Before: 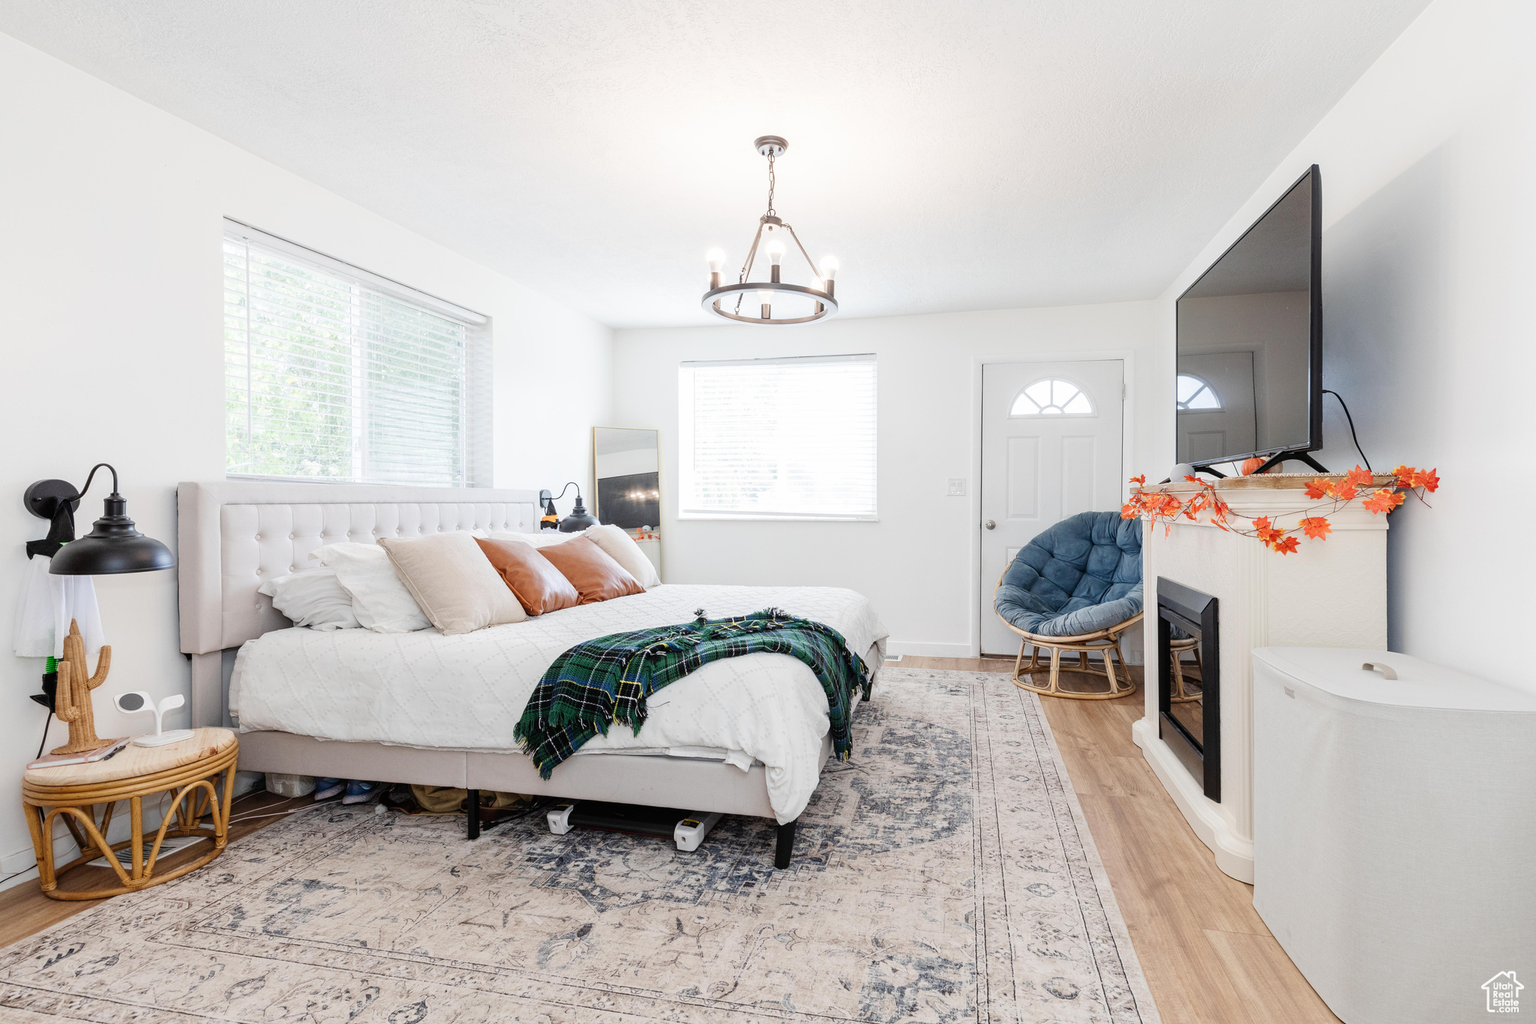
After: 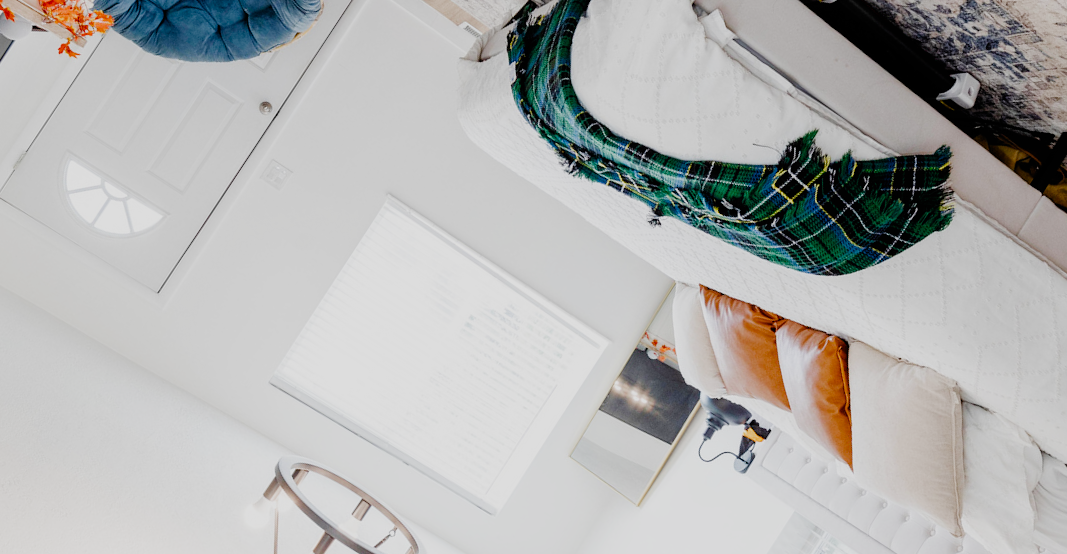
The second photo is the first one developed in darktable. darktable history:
crop and rotate: angle 146.93°, left 9.185%, top 15.563%, right 4.444%, bottom 17.144%
filmic rgb: black relative exposure -7.65 EV, white relative exposure 4.56 EV, hardness 3.61, preserve chrominance no, color science v5 (2021)
color balance rgb: perceptual saturation grading › global saturation 27.464%, perceptual saturation grading › highlights -28.945%, perceptual saturation grading › mid-tones 15.353%, perceptual saturation grading › shadows 32.92%, global vibrance 25.103%, contrast 10.375%
